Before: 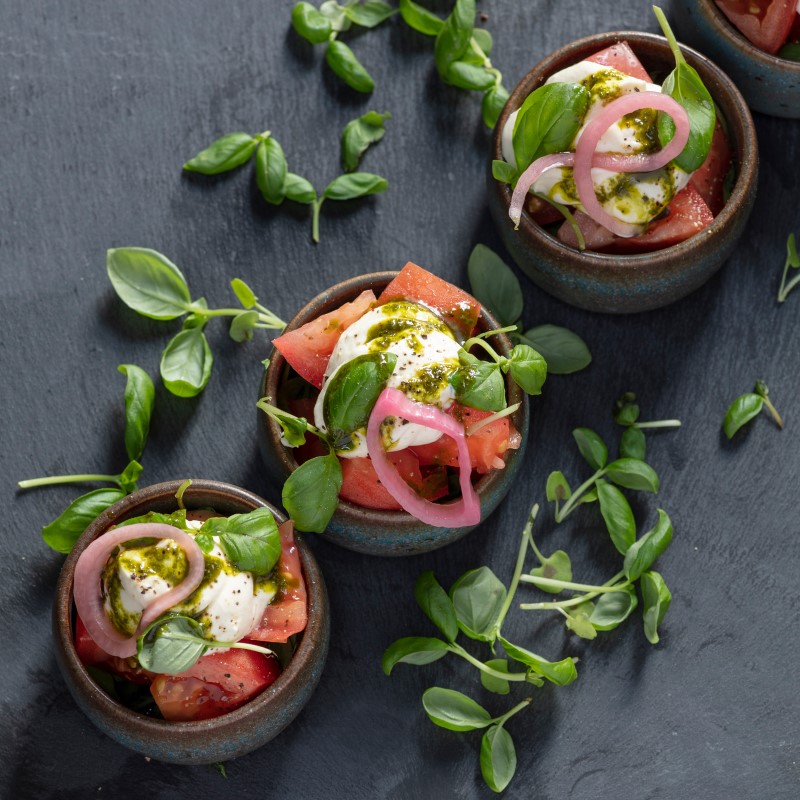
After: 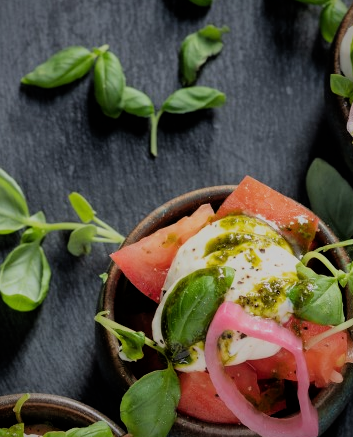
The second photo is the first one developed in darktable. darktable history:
vignetting: fall-off radius 61.25%, saturation 0.002, unbound false
crop: left 20.337%, top 10.854%, right 35.462%, bottom 34.482%
filmic rgb: black relative exposure -6.04 EV, white relative exposure 6.94 EV, hardness 2.26, color science v6 (2022)
